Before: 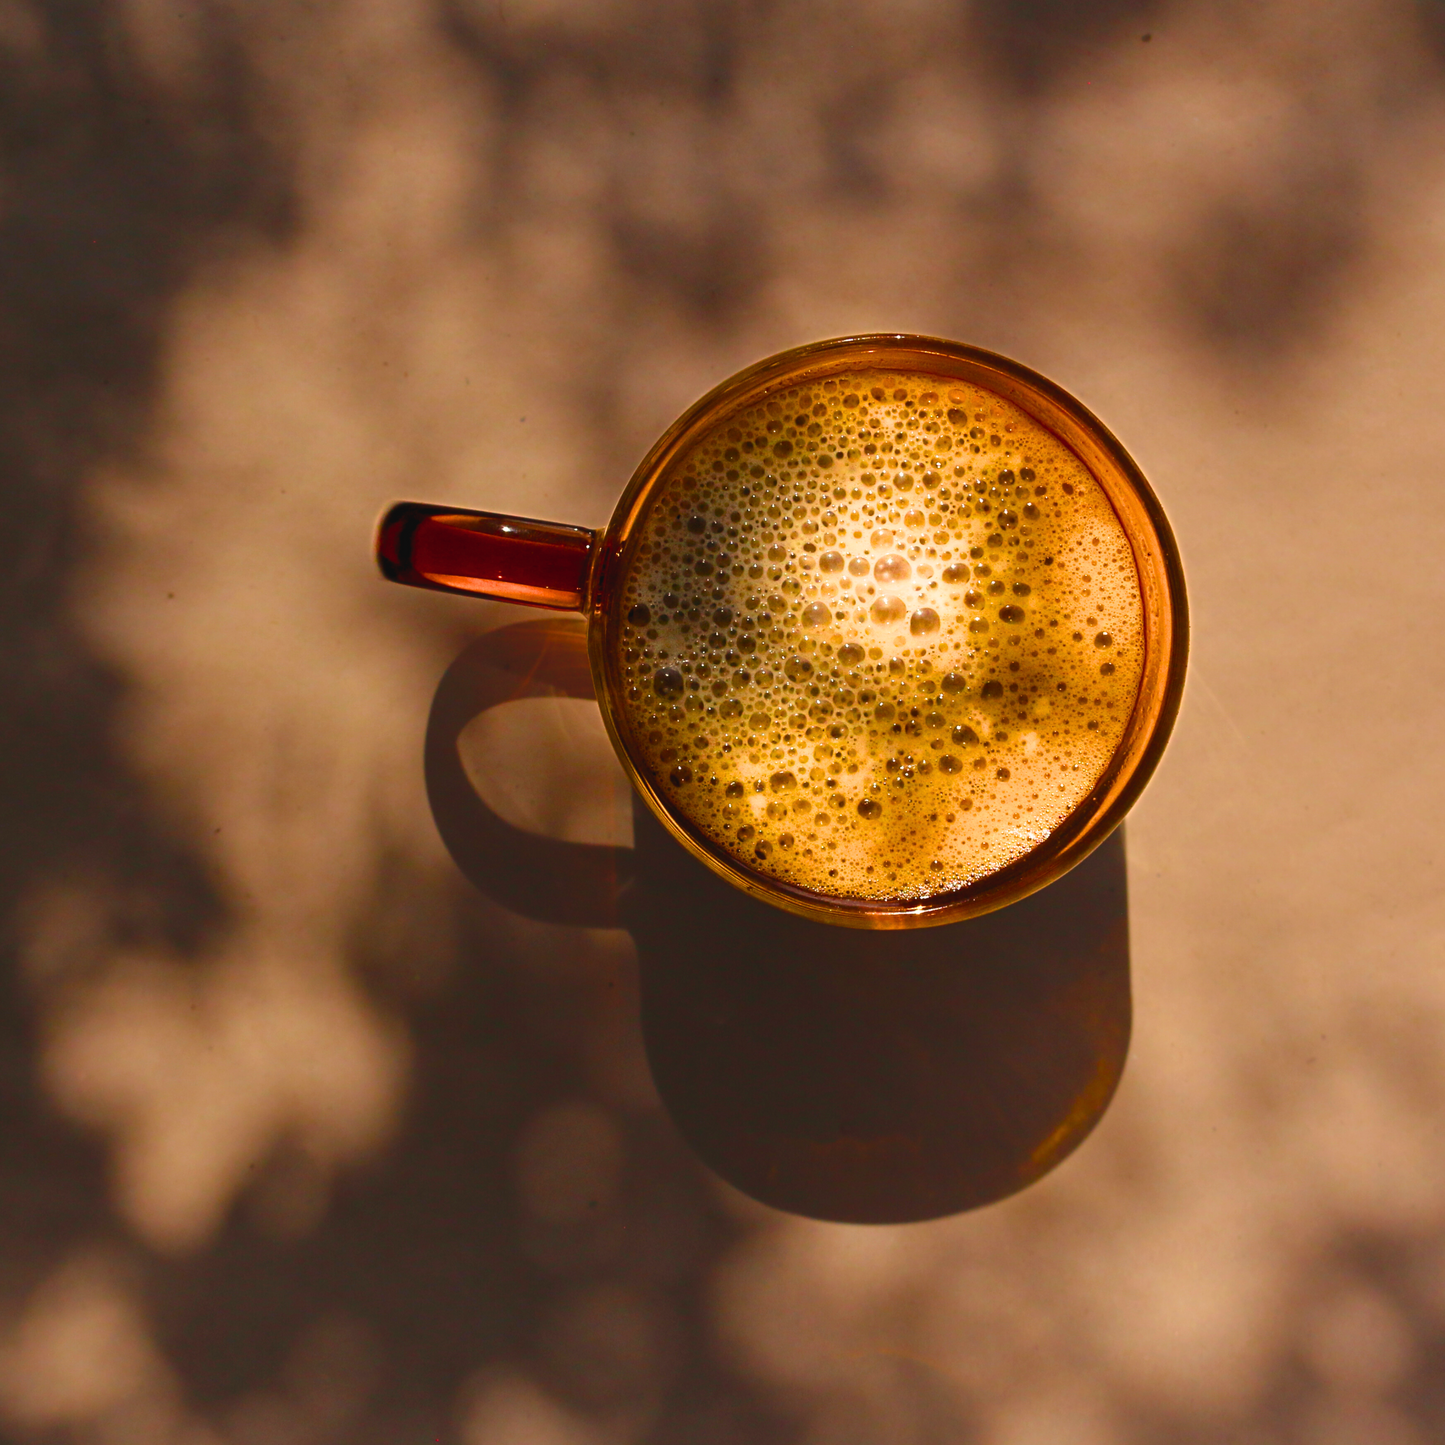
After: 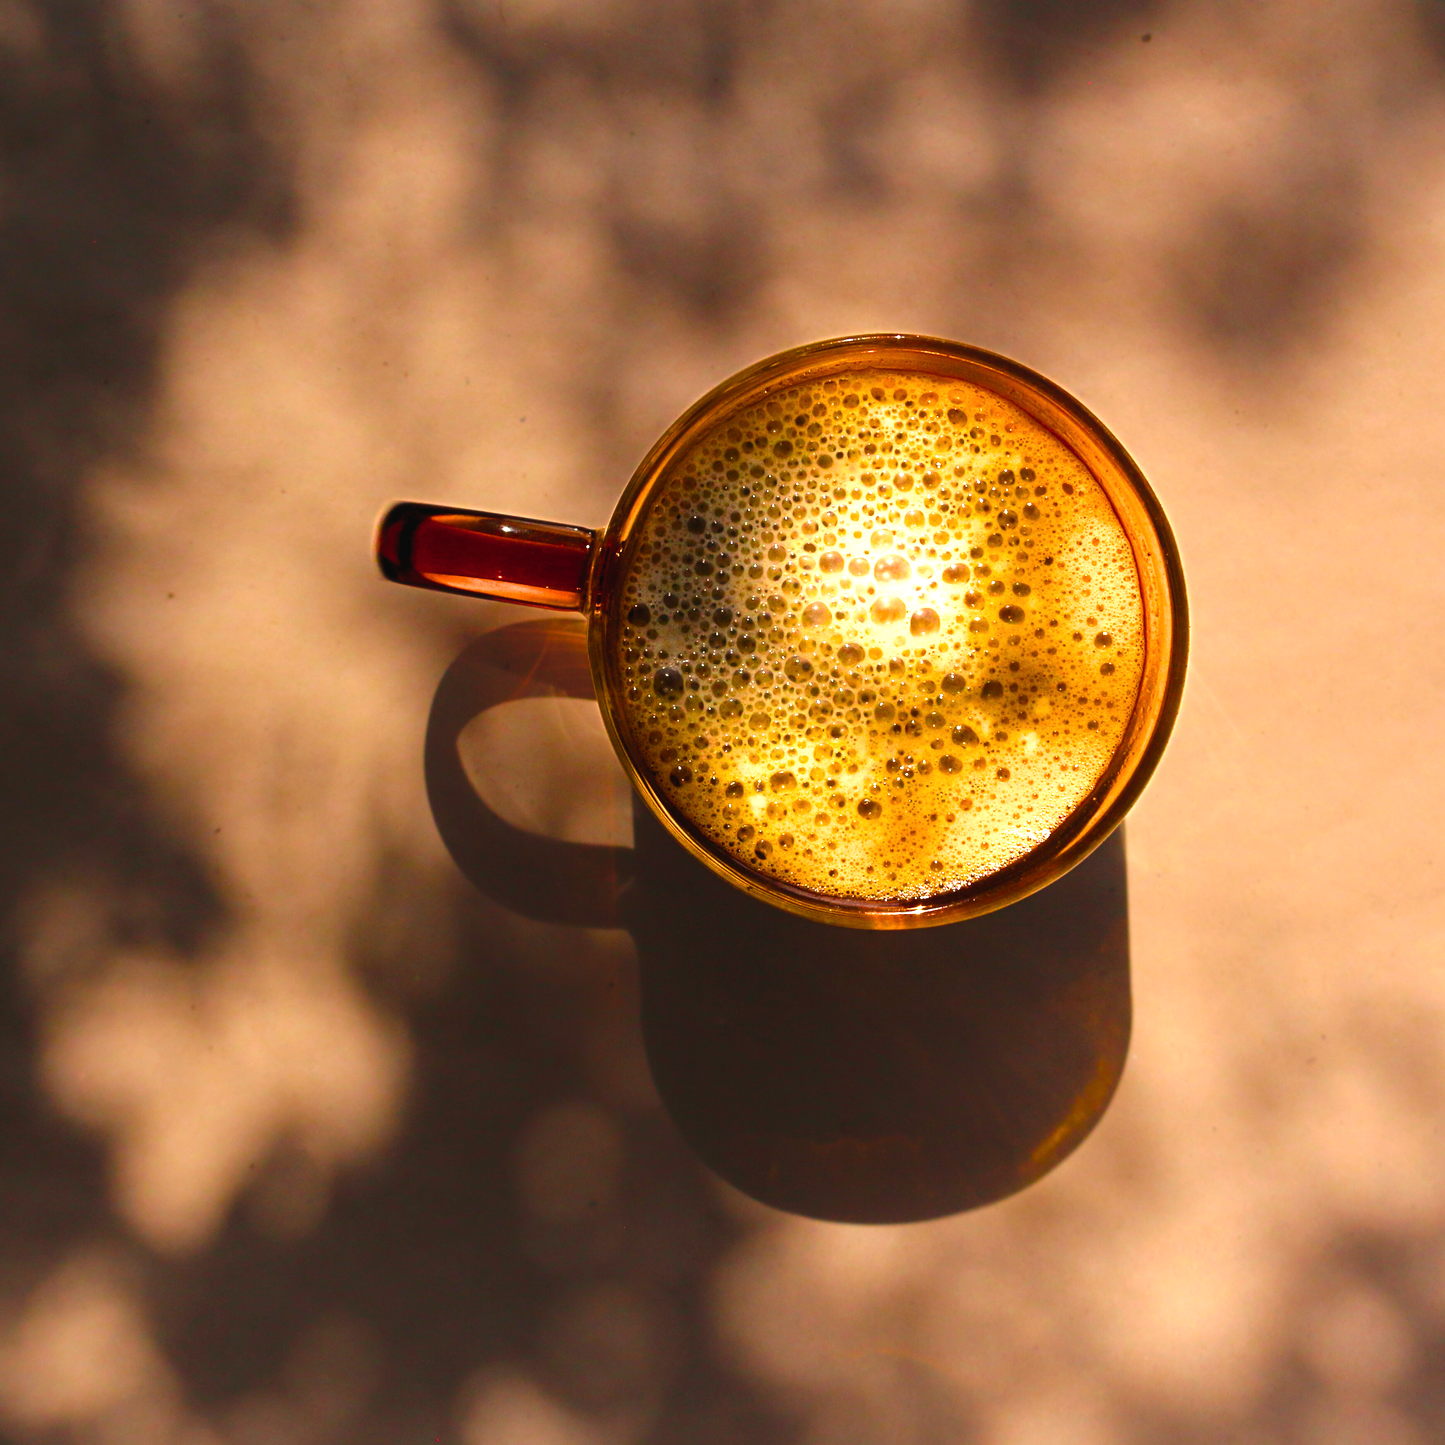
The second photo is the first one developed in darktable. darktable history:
tone equalizer: -8 EV -0.738 EV, -7 EV -0.714 EV, -6 EV -0.581 EV, -5 EV -0.402 EV, -3 EV 0.386 EV, -2 EV 0.6 EV, -1 EV 0.692 EV, +0 EV 0.746 EV
